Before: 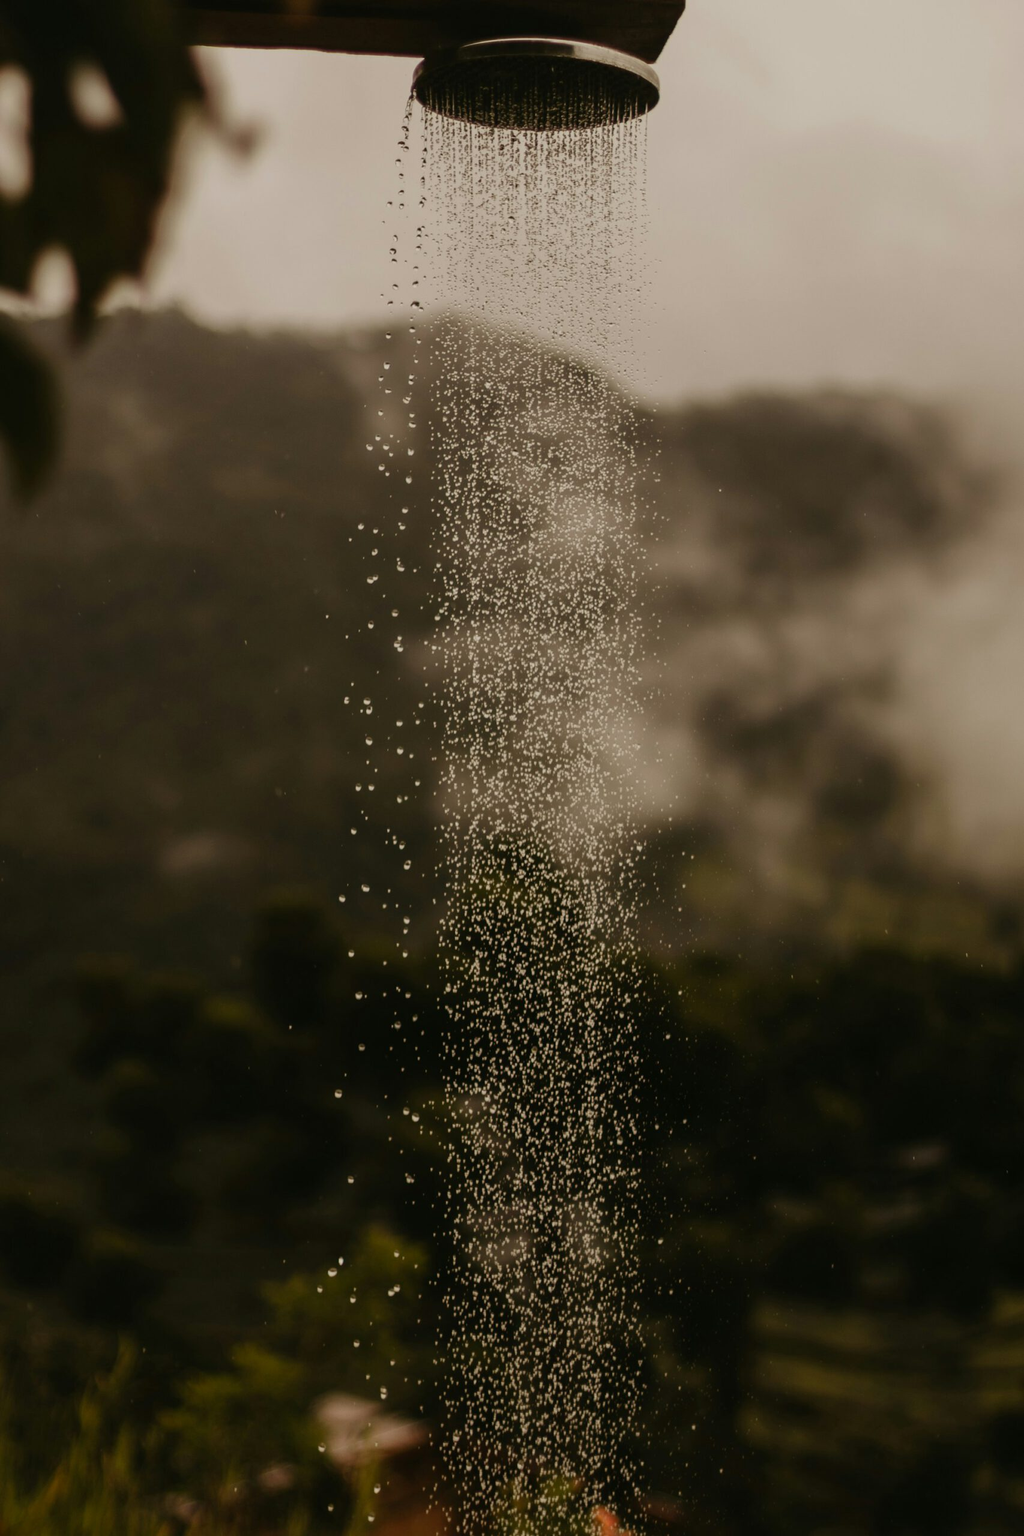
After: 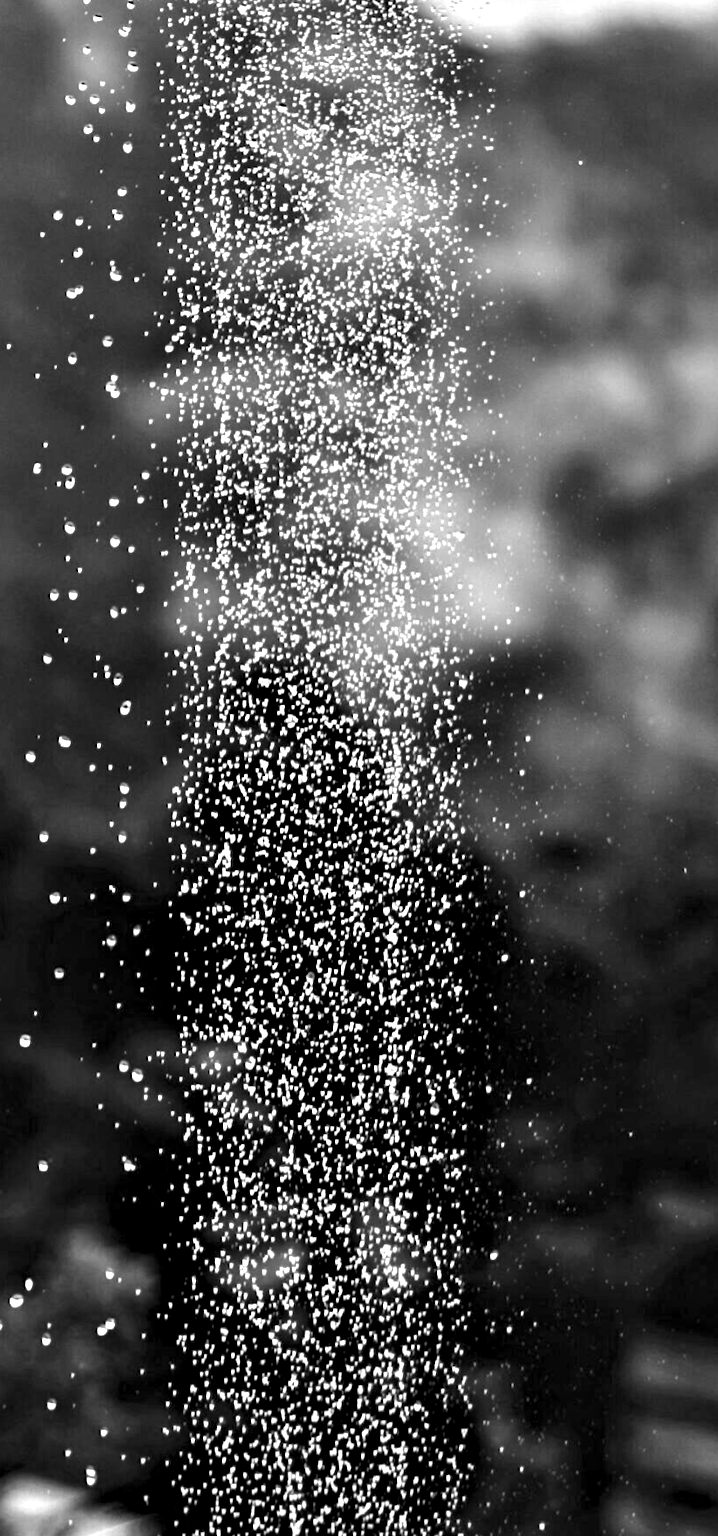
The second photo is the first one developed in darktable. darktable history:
crop: left 31.379%, top 24.658%, right 20.326%, bottom 6.628%
exposure: exposure 0.999 EV, compensate highlight preservation false
monochrome: a -6.99, b 35.61, size 1.4
contrast equalizer: octaves 7, y [[0.48, 0.654, 0.731, 0.706, 0.772, 0.382], [0.55 ×6], [0 ×6], [0 ×6], [0 ×6]]
